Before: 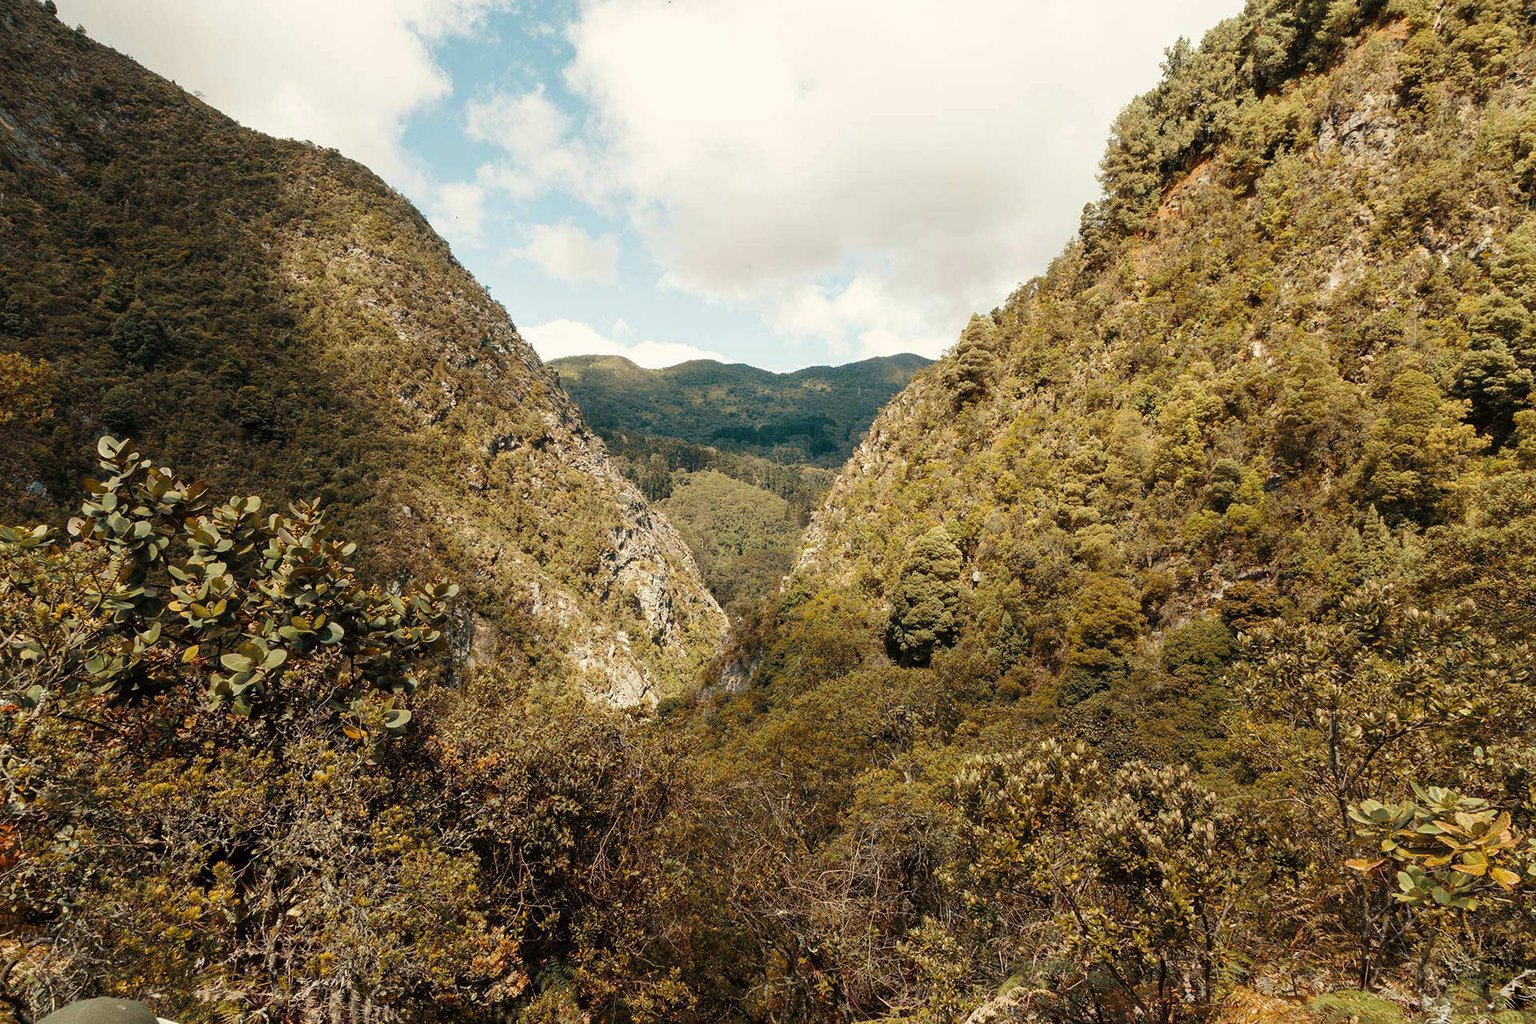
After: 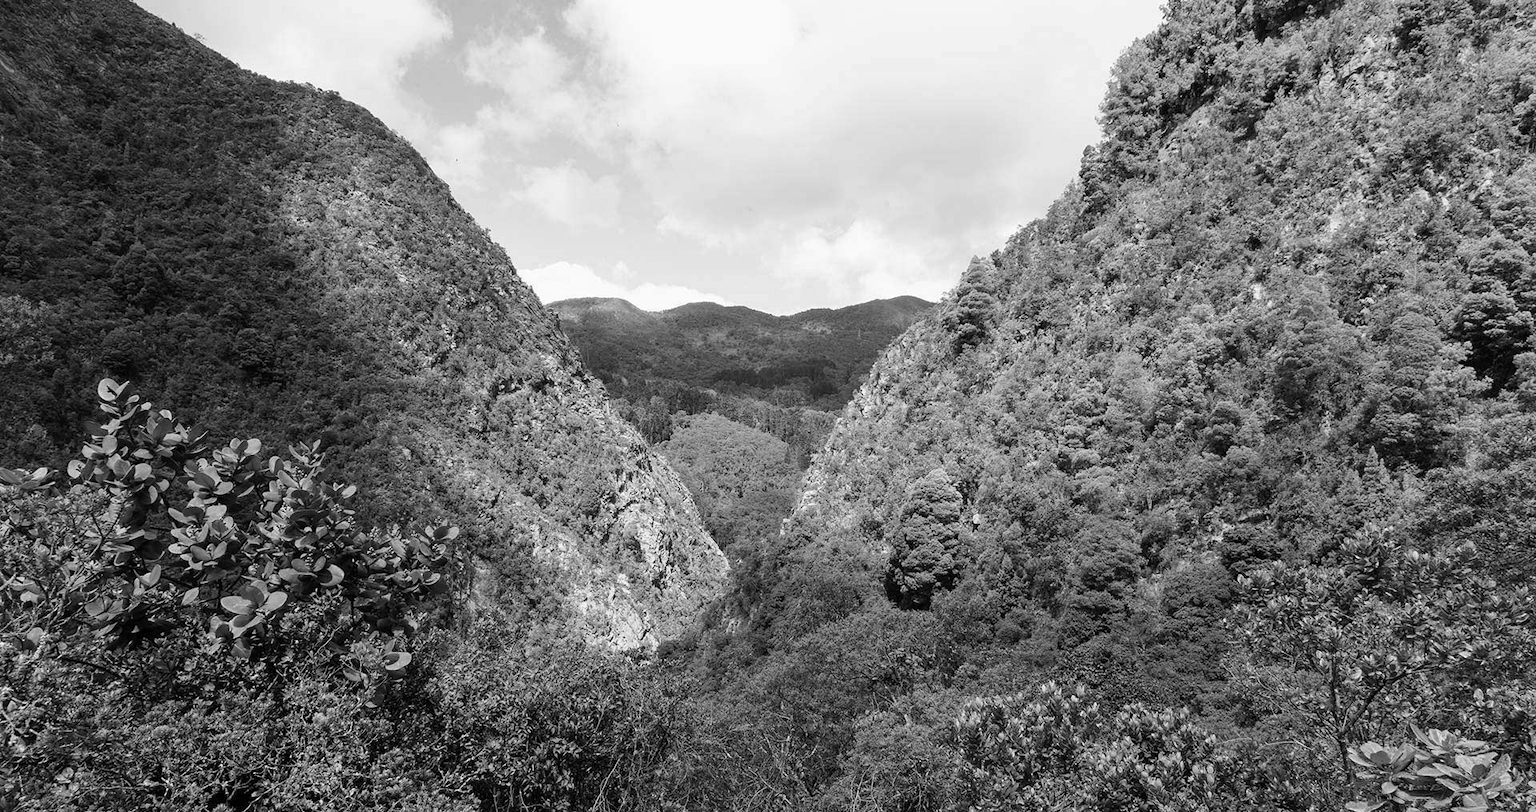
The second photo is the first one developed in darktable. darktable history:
monochrome: on, module defaults
crop and rotate: top 5.667%, bottom 14.937%
